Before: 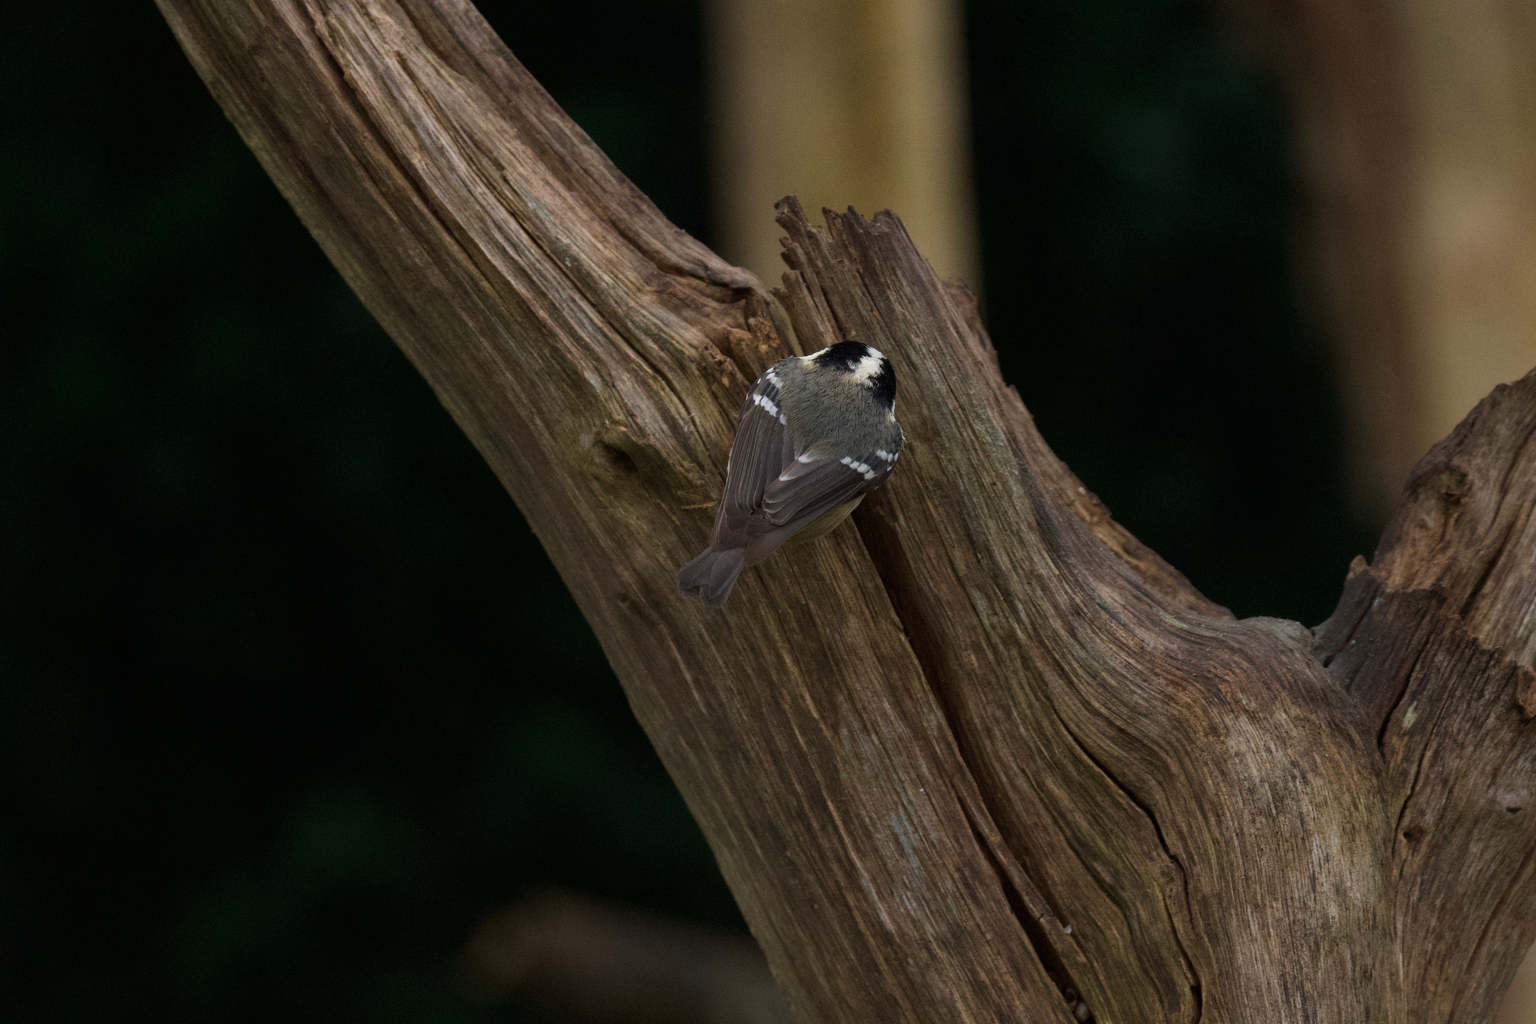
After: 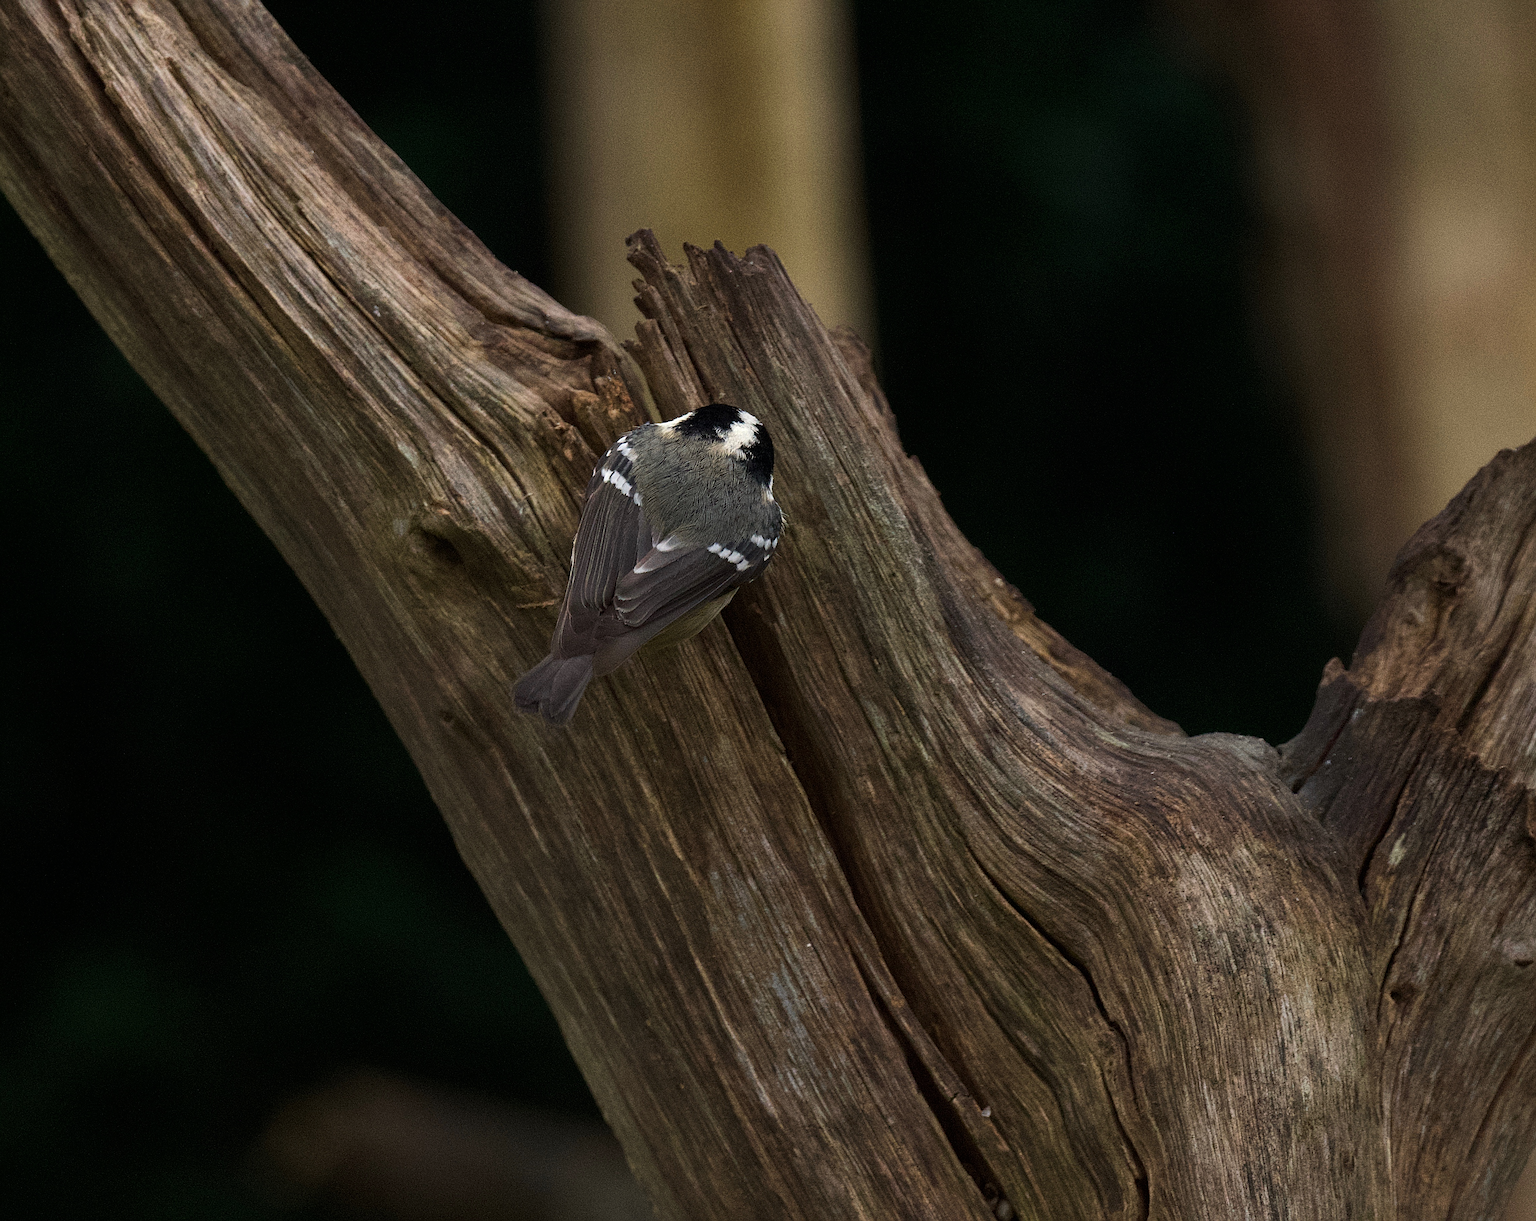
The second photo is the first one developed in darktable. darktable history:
sharpen: radius 2.543, amount 0.636
crop: left 16.145%
rotate and perspective: rotation -0.45°, automatic cropping original format, crop left 0.008, crop right 0.992, crop top 0.012, crop bottom 0.988
tone equalizer: -8 EV -0.417 EV, -7 EV -0.389 EV, -6 EV -0.333 EV, -5 EV -0.222 EV, -3 EV 0.222 EV, -2 EV 0.333 EV, -1 EV 0.389 EV, +0 EV 0.417 EV, edges refinement/feathering 500, mask exposure compensation -1.57 EV, preserve details no
